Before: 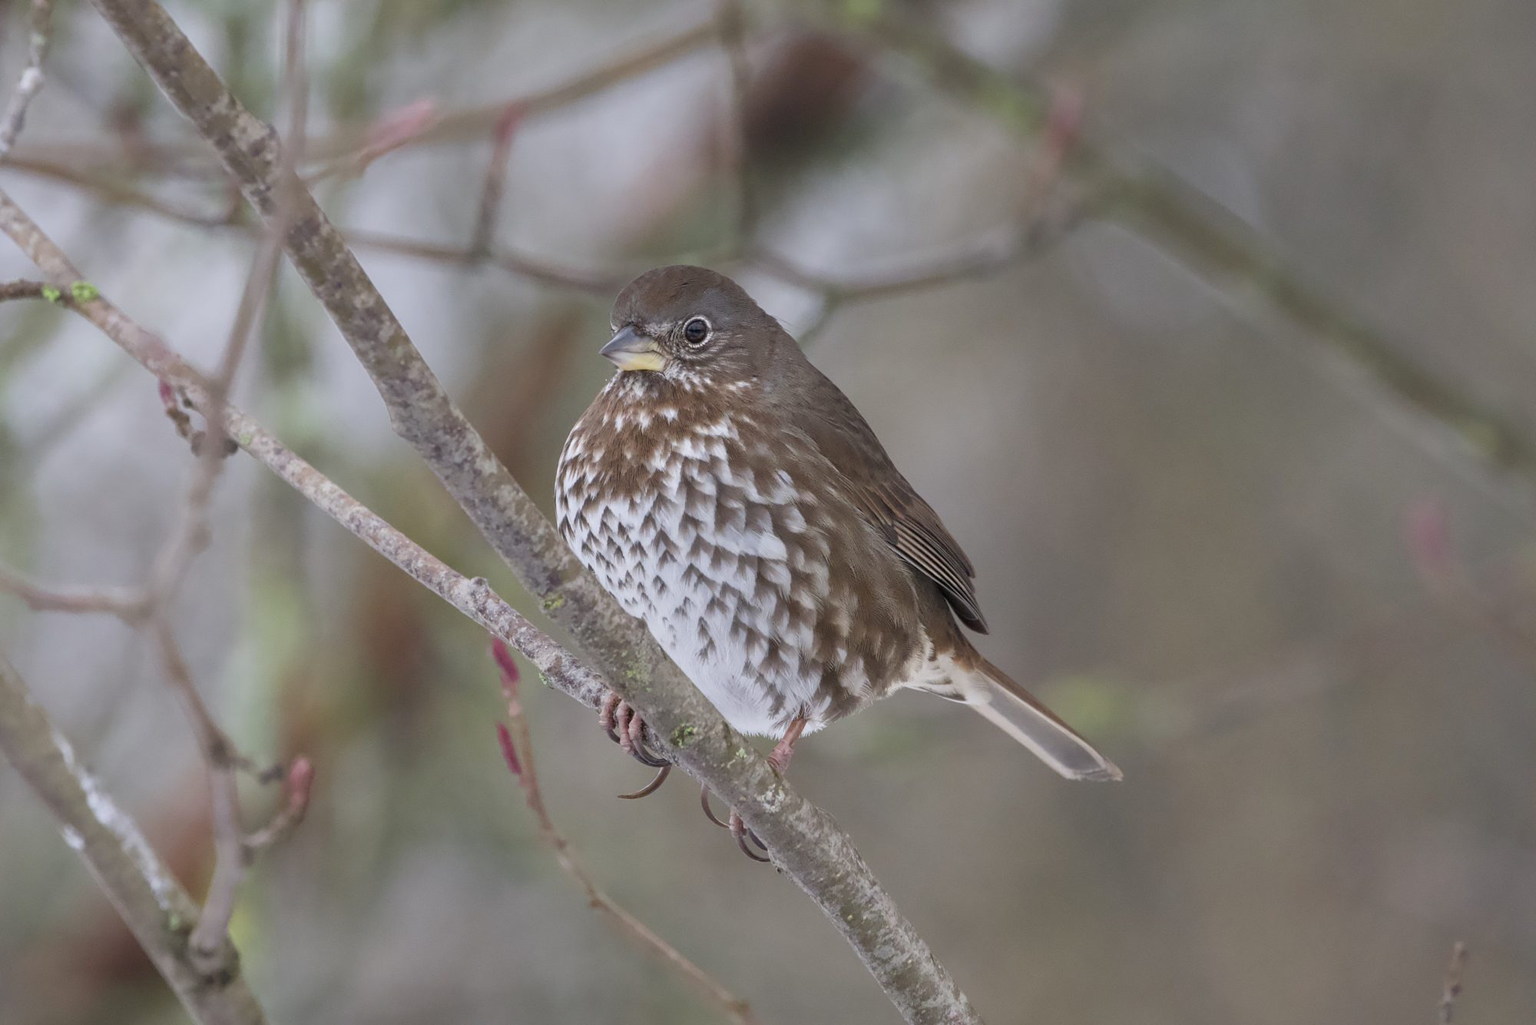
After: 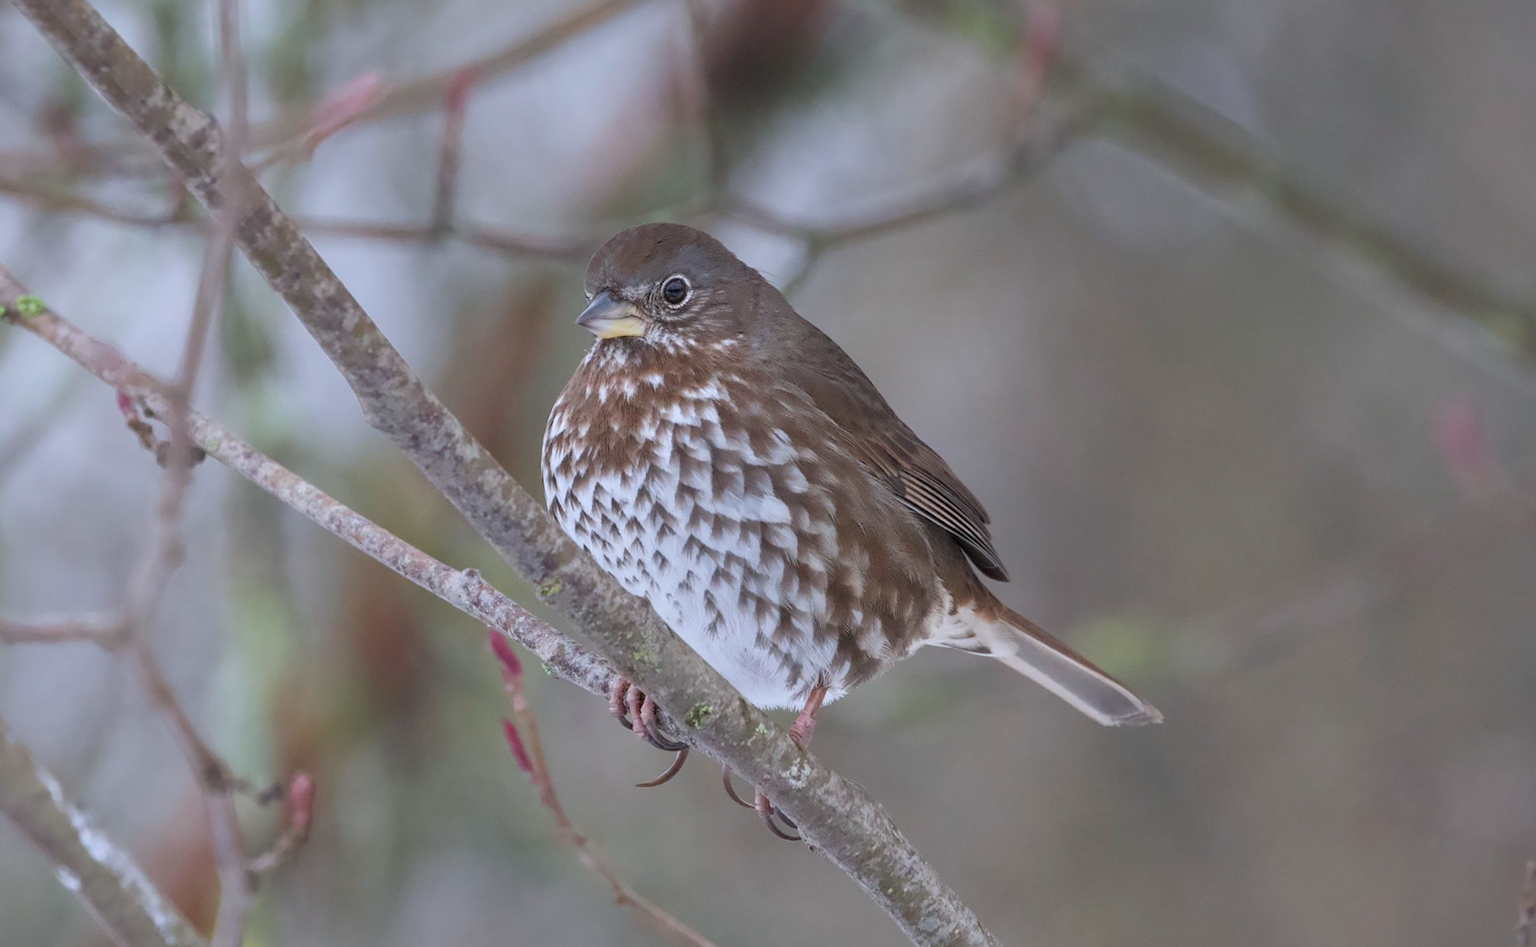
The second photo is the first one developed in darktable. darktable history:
rotate and perspective: rotation -5°, crop left 0.05, crop right 0.952, crop top 0.11, crop bottom 0.89
color correction: highlights a* -0.772, highlights b* -8.92
